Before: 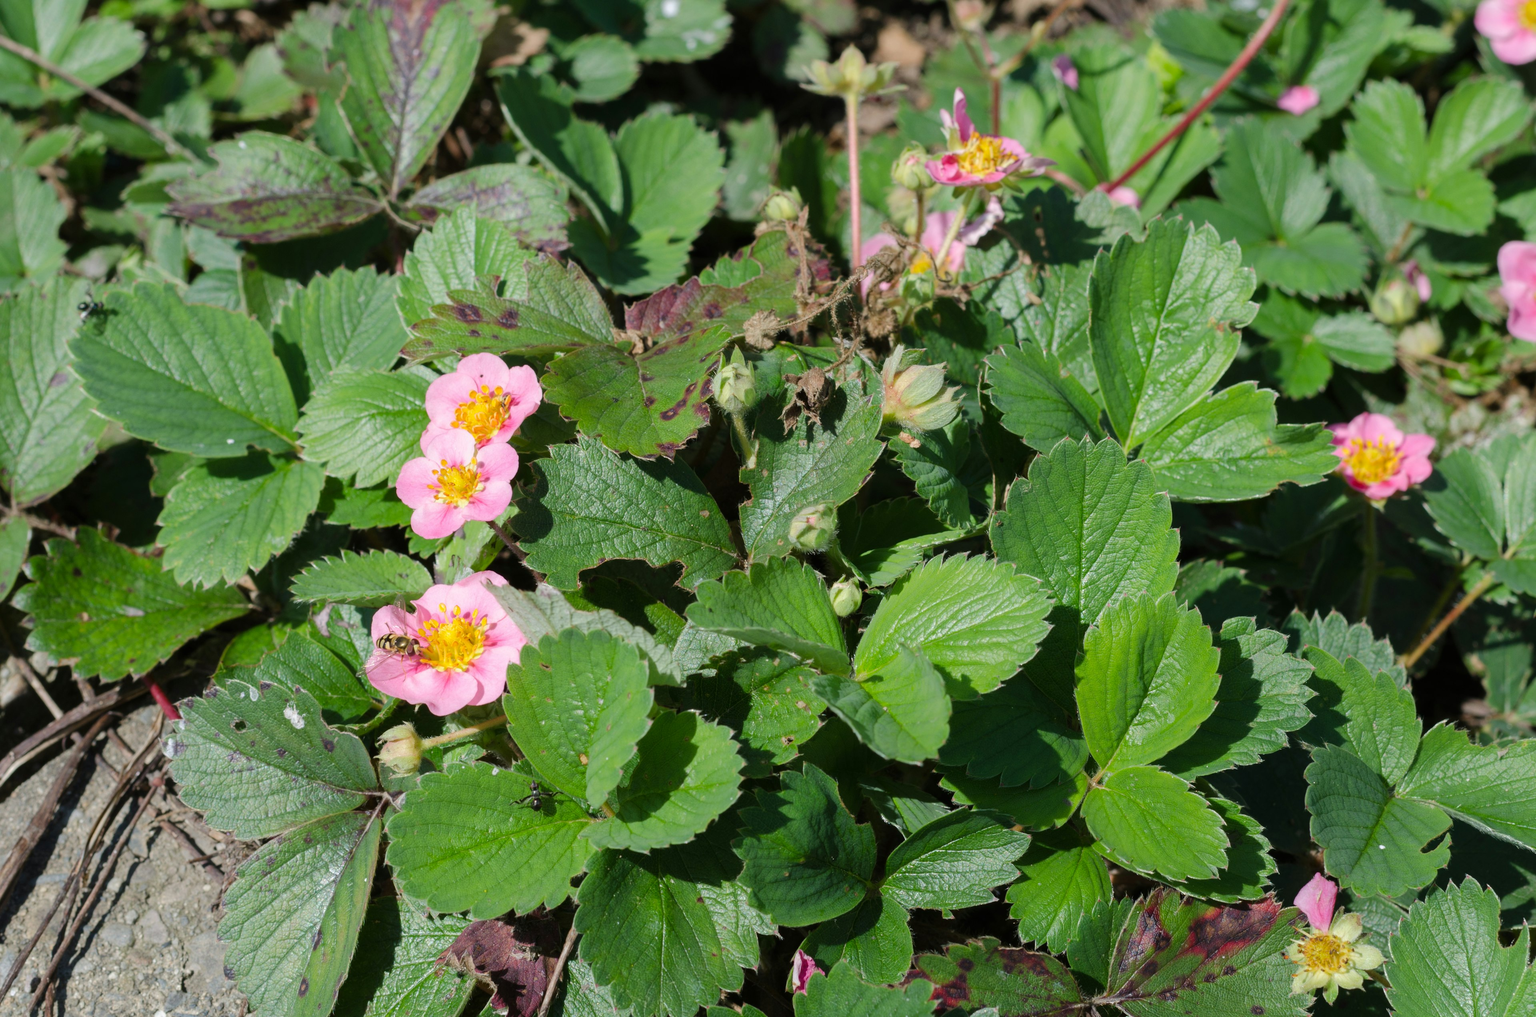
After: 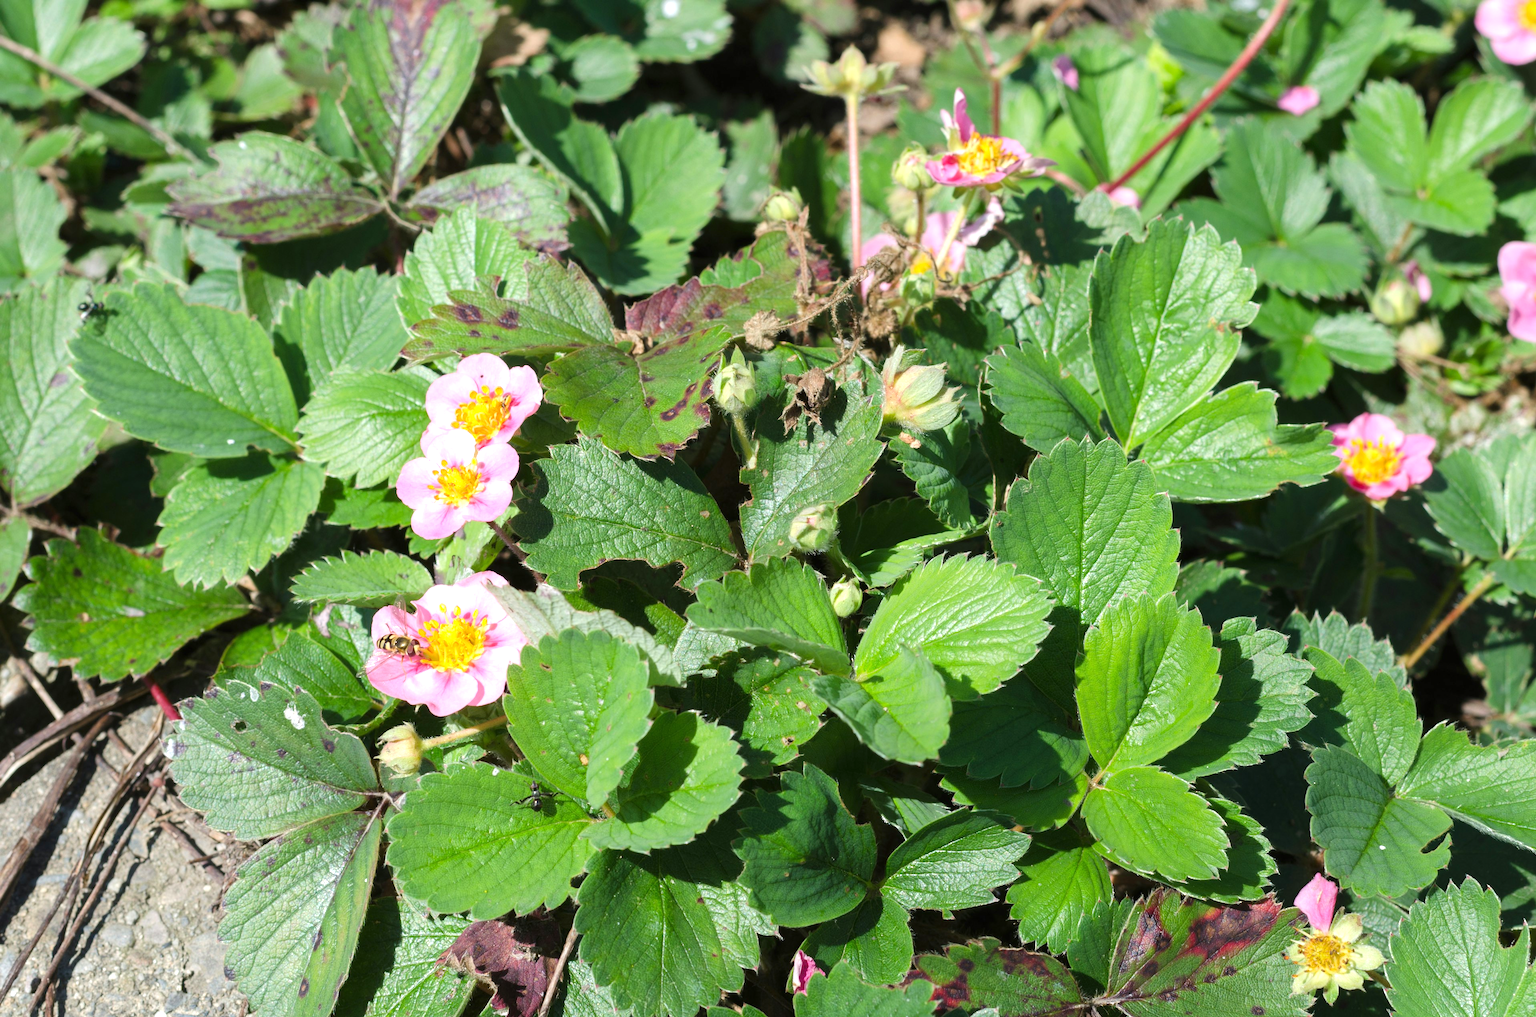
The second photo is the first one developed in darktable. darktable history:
exposure: black level correction 0, exposure 0.701 EV, compensate exposure bias true, compensate highlight preservation false
